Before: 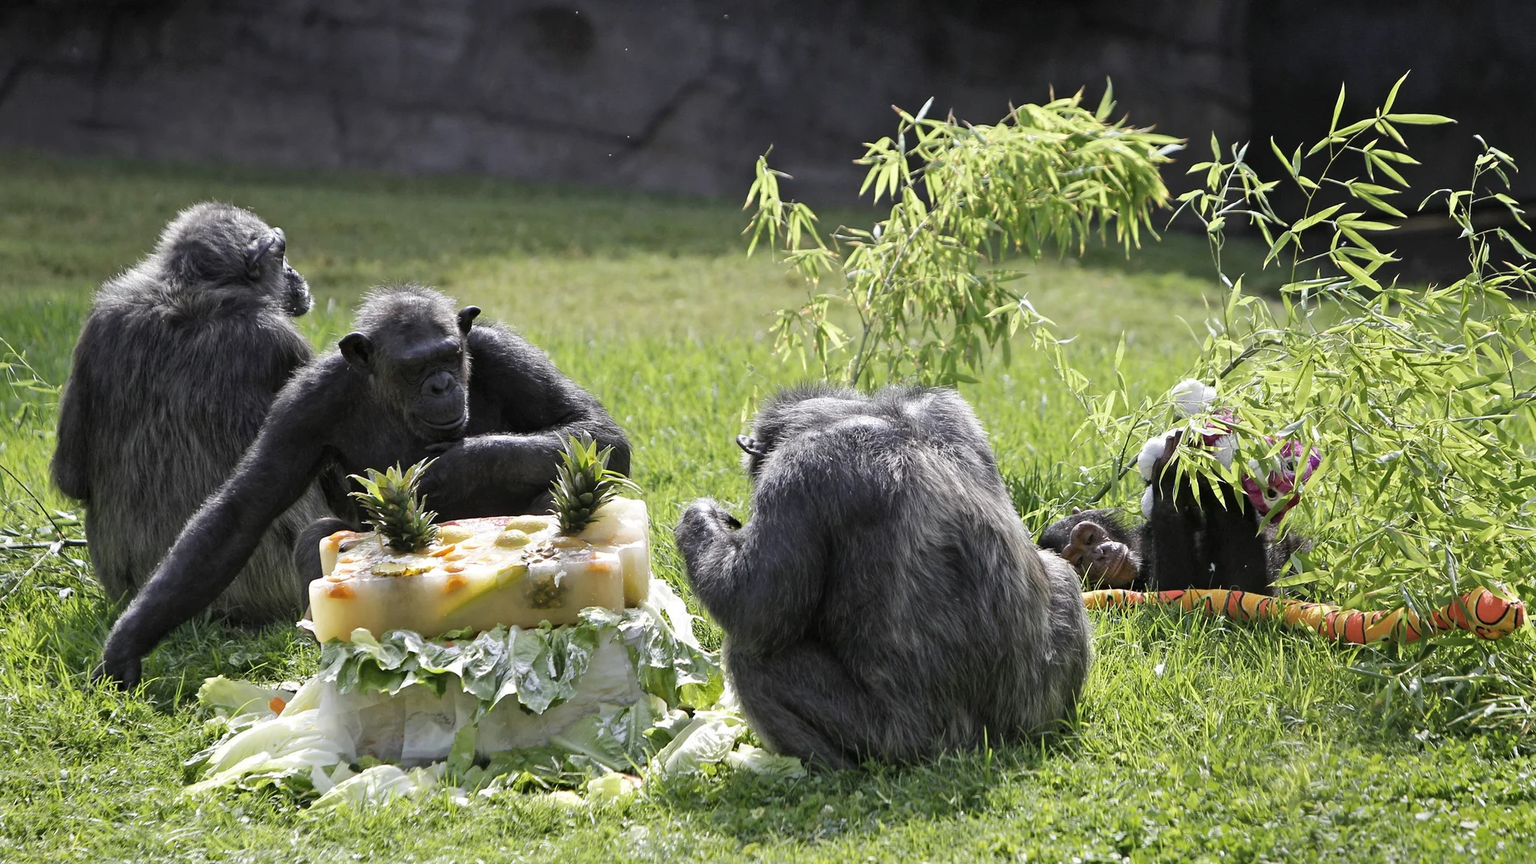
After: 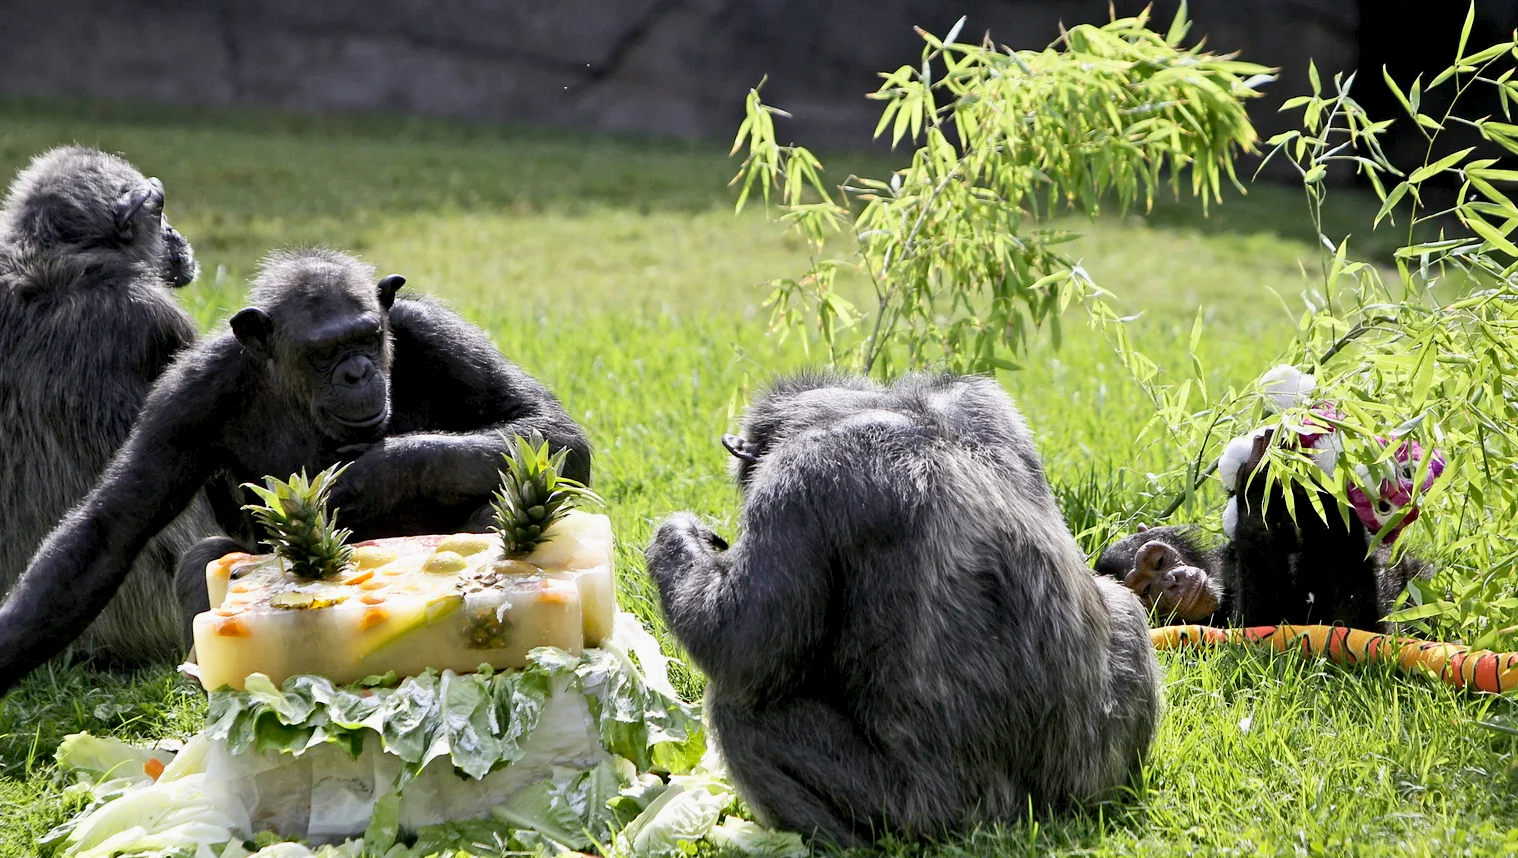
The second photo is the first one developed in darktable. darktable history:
exposure: black level correction 0.009, exposure -0.166 EV, compensate highlight preservation false
contrast brightness saturation: contrast 0.2, brightness 0.159, saturation 0.227
crop and rotate: left 10.043%, top 9.801%, right 10.034%, bottom 9.916%
